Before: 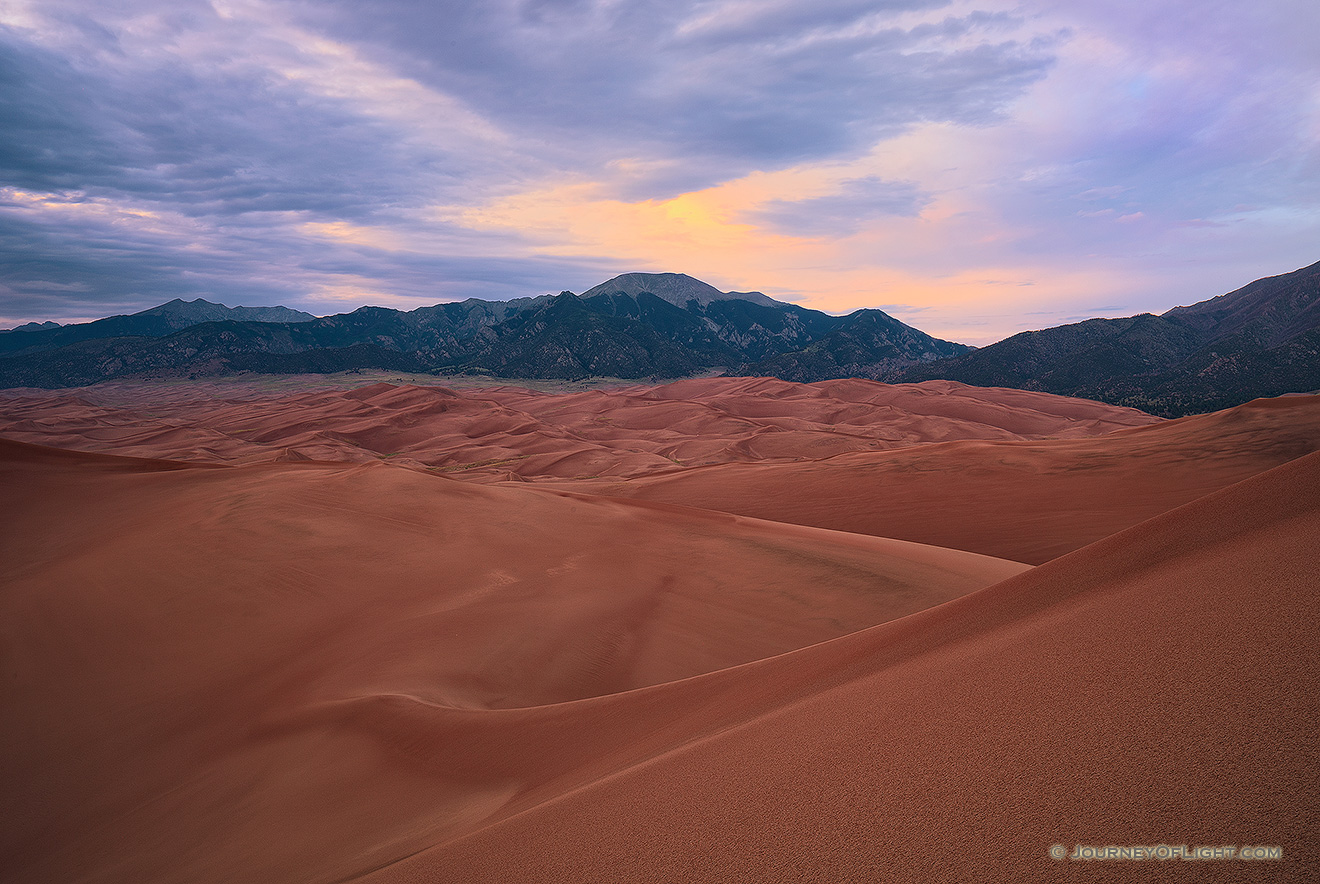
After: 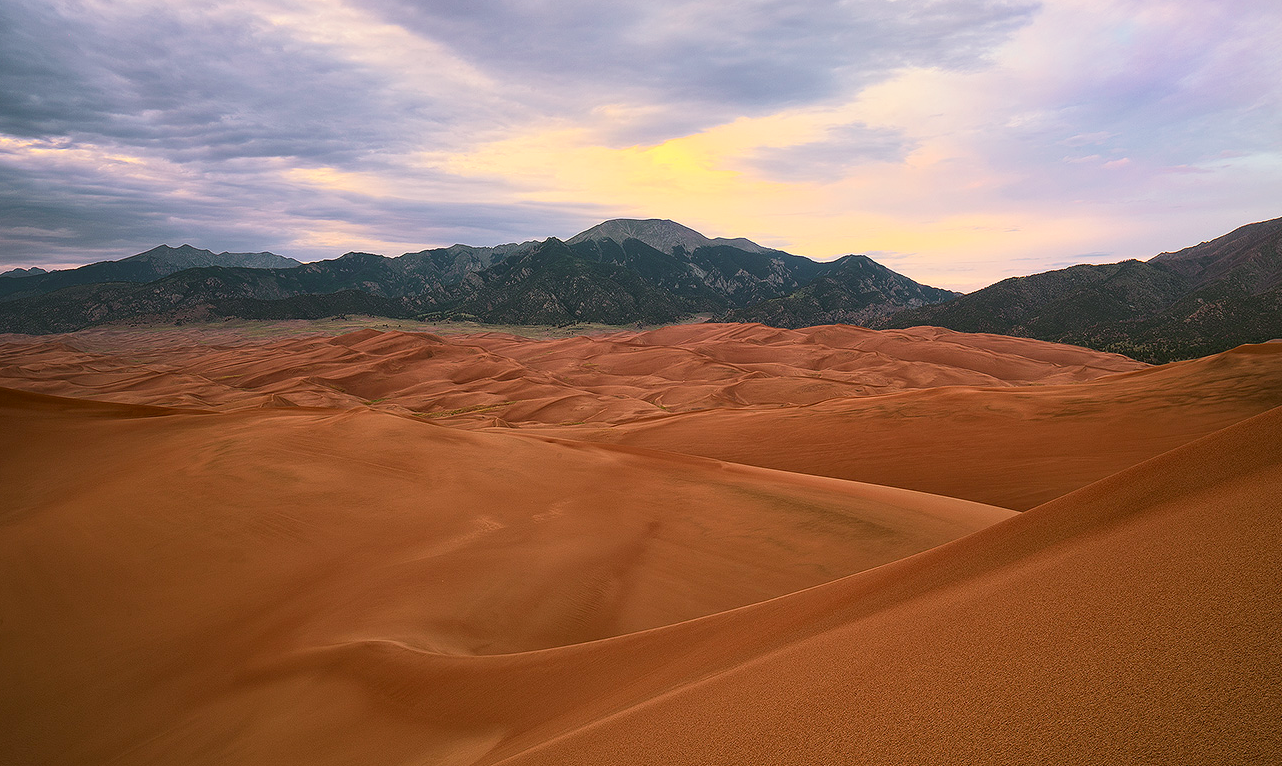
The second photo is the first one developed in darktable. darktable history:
base curve: curves: ch0 [(0, 0) (0.688, 0.865) (1, 1)], preserve colors none
crop: left 1.114%, top 6.147%, right 1.744%, bottom 7.201%
color correction: highlights a* -1.29, highlights b* 10.25, shadows a* 0.306, shadows b* 18.76
